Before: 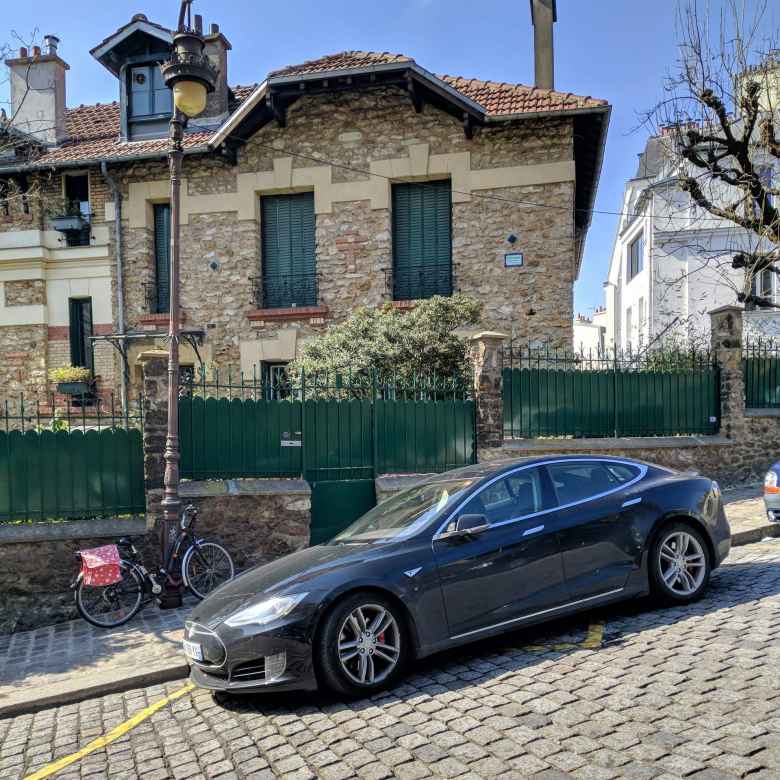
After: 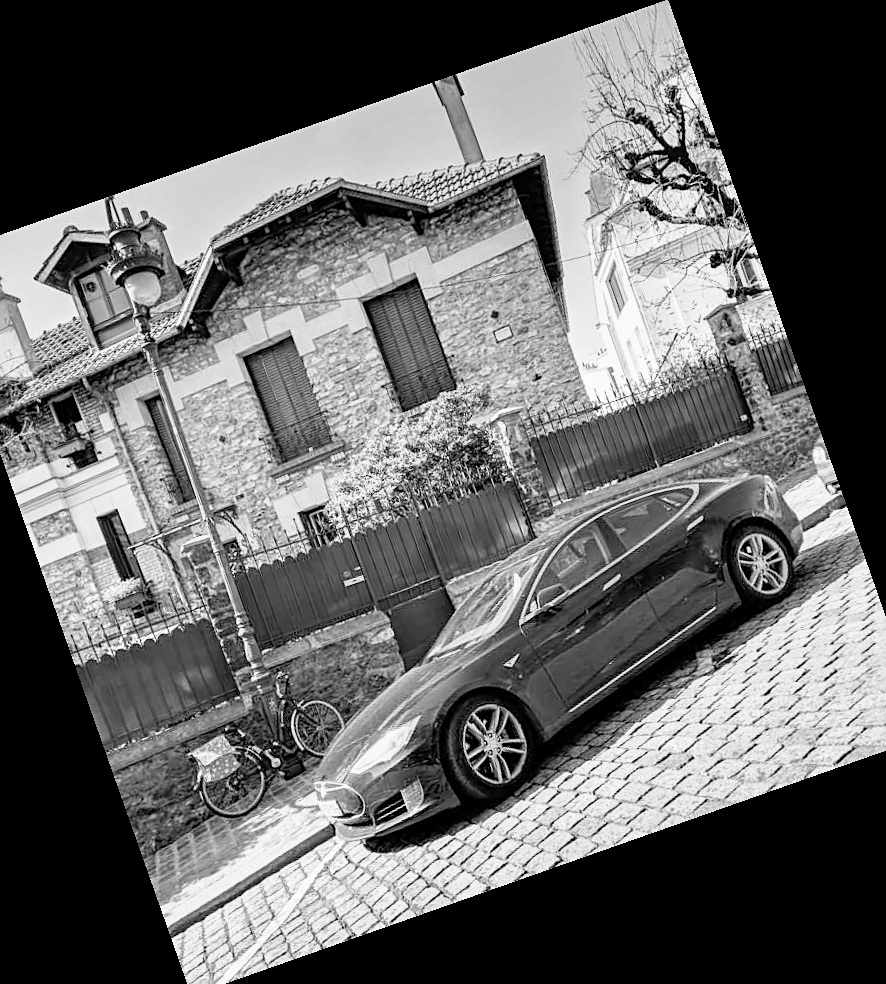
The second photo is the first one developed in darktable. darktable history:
crop and rotate: angle 19.43°, left 6.812%, right 4.125%, bottom 1.087%
levels: levels [0, 0.397, 0.955]
monochrome: a -92.57, b 58.91
base curve: curves: ch0 [(0, 0) (0.005, 0.002) (0.193, 0.295) (0.399, 0.664) (0.75, 0.928) (1, 1)]
local contrast: highlights 100%, shadows 100%, detail 120%, midtone range 0.2
white balance: red 1, blue 1
sharpen: on, module defaults
